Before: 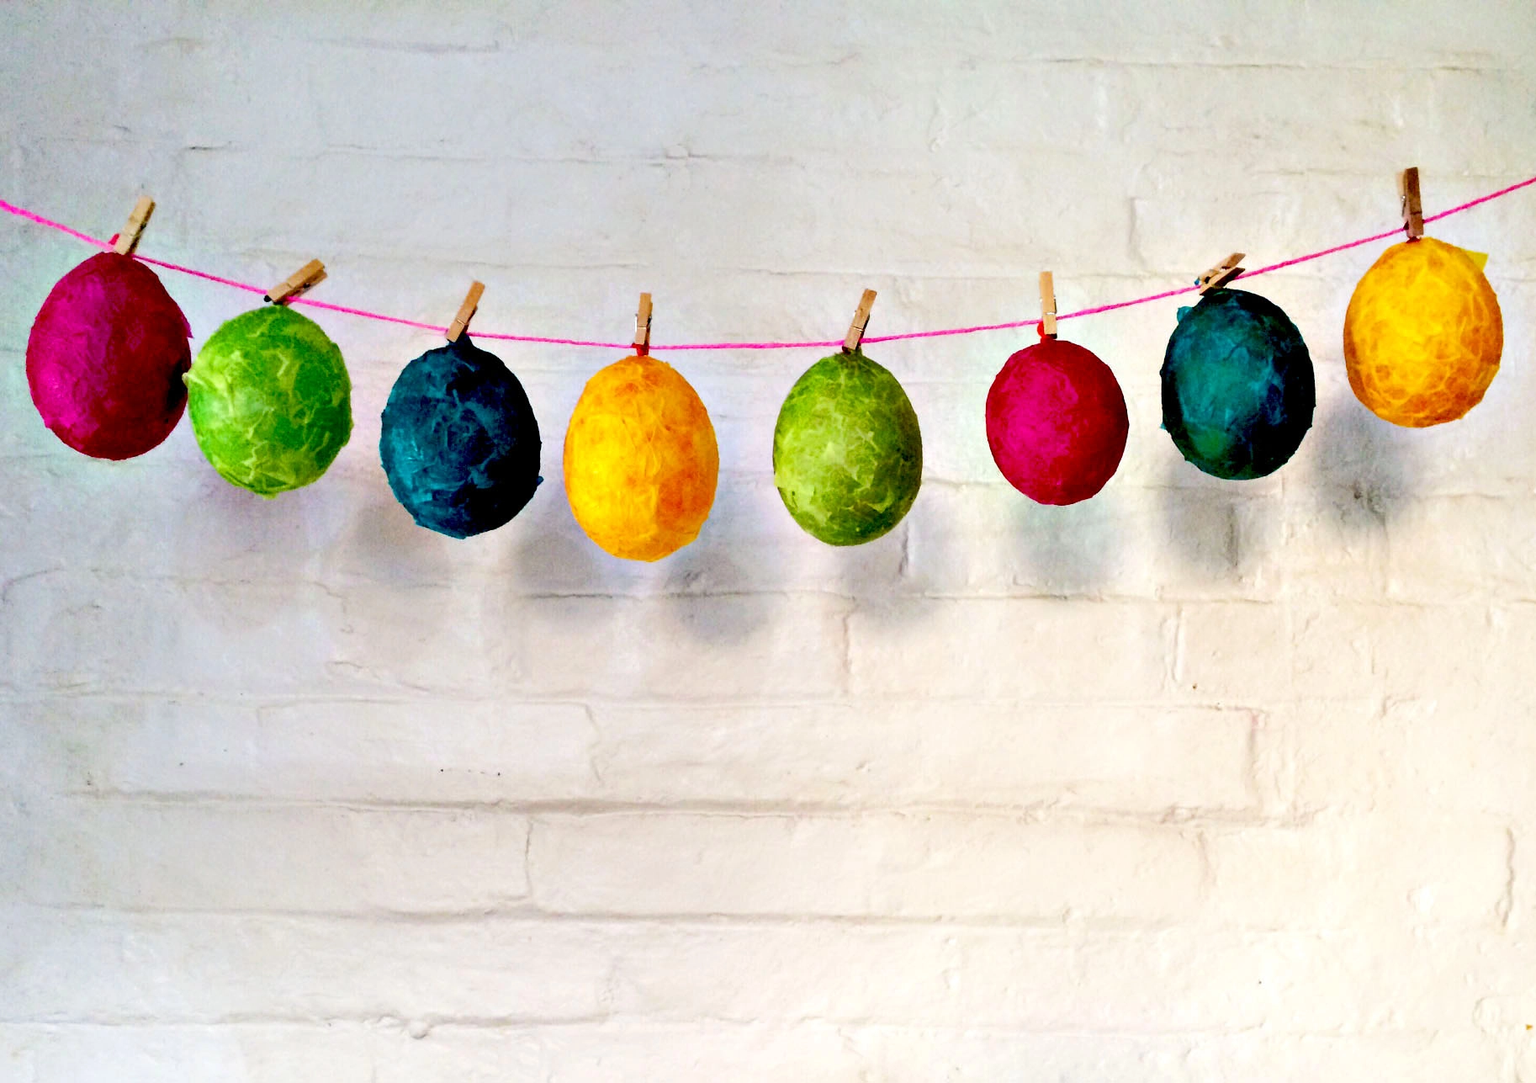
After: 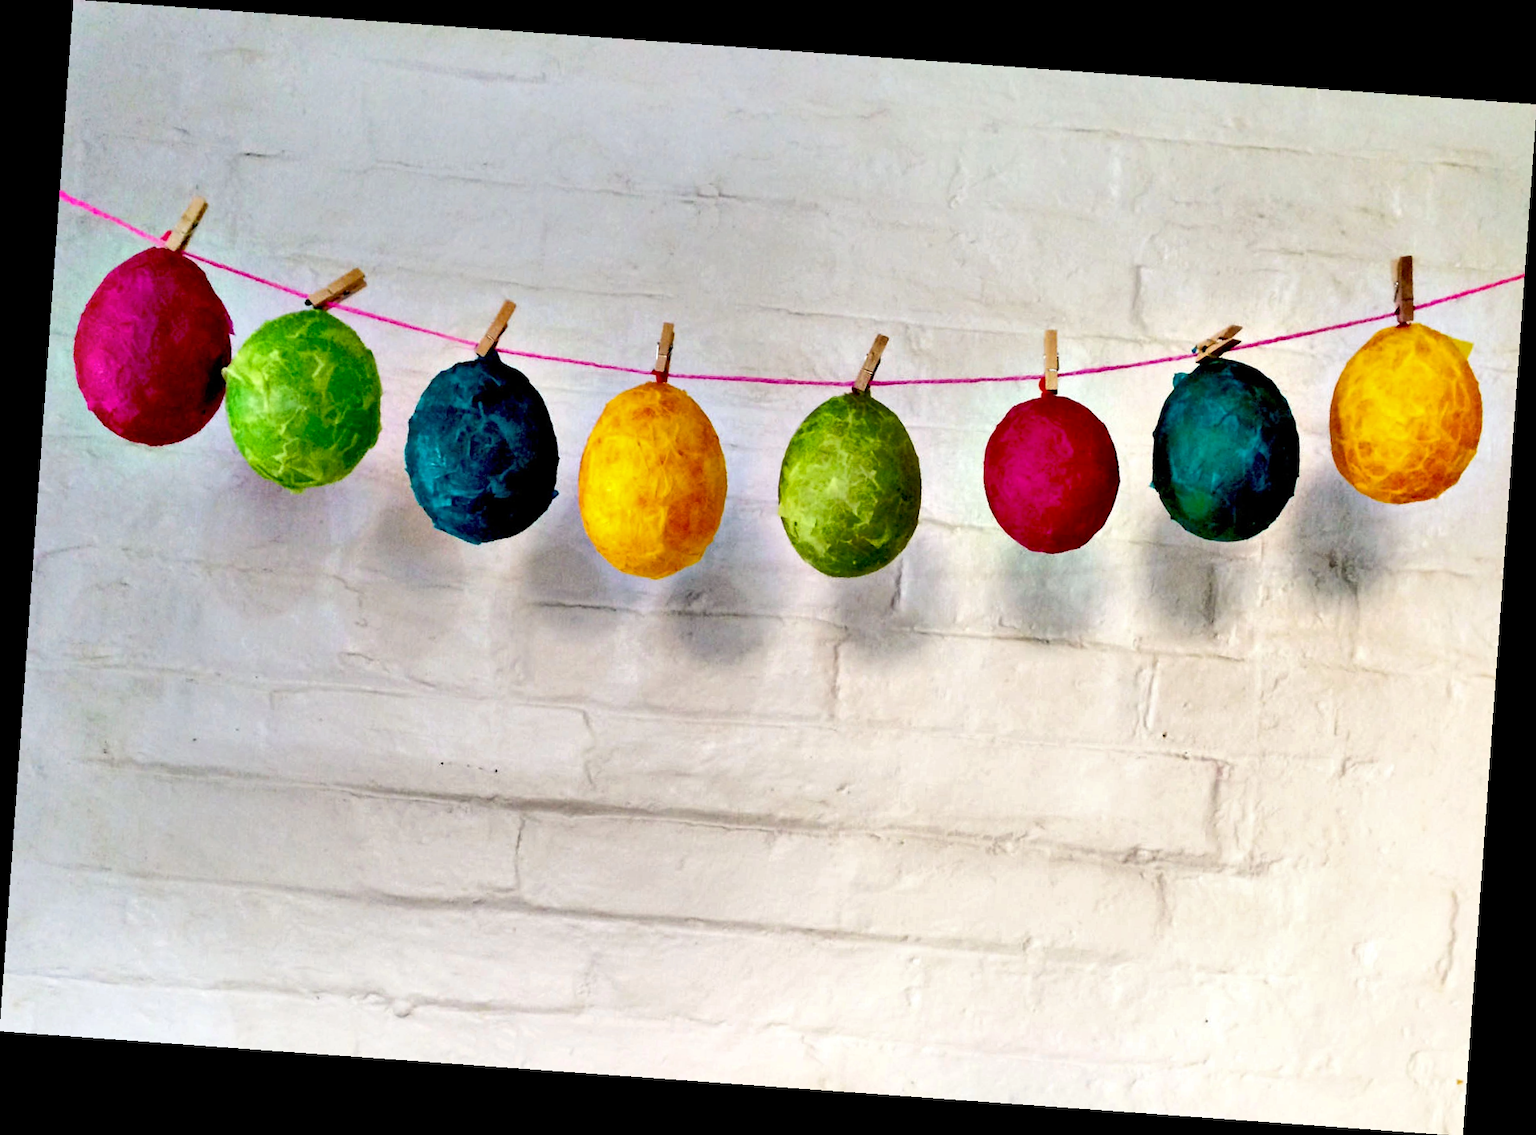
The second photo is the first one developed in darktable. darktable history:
shadows and highlights: highlights color adjustment 0%, low approximation 0.01, soften with gaussian
rotate and perspective: rotation 4.1°, automatic cropping off
